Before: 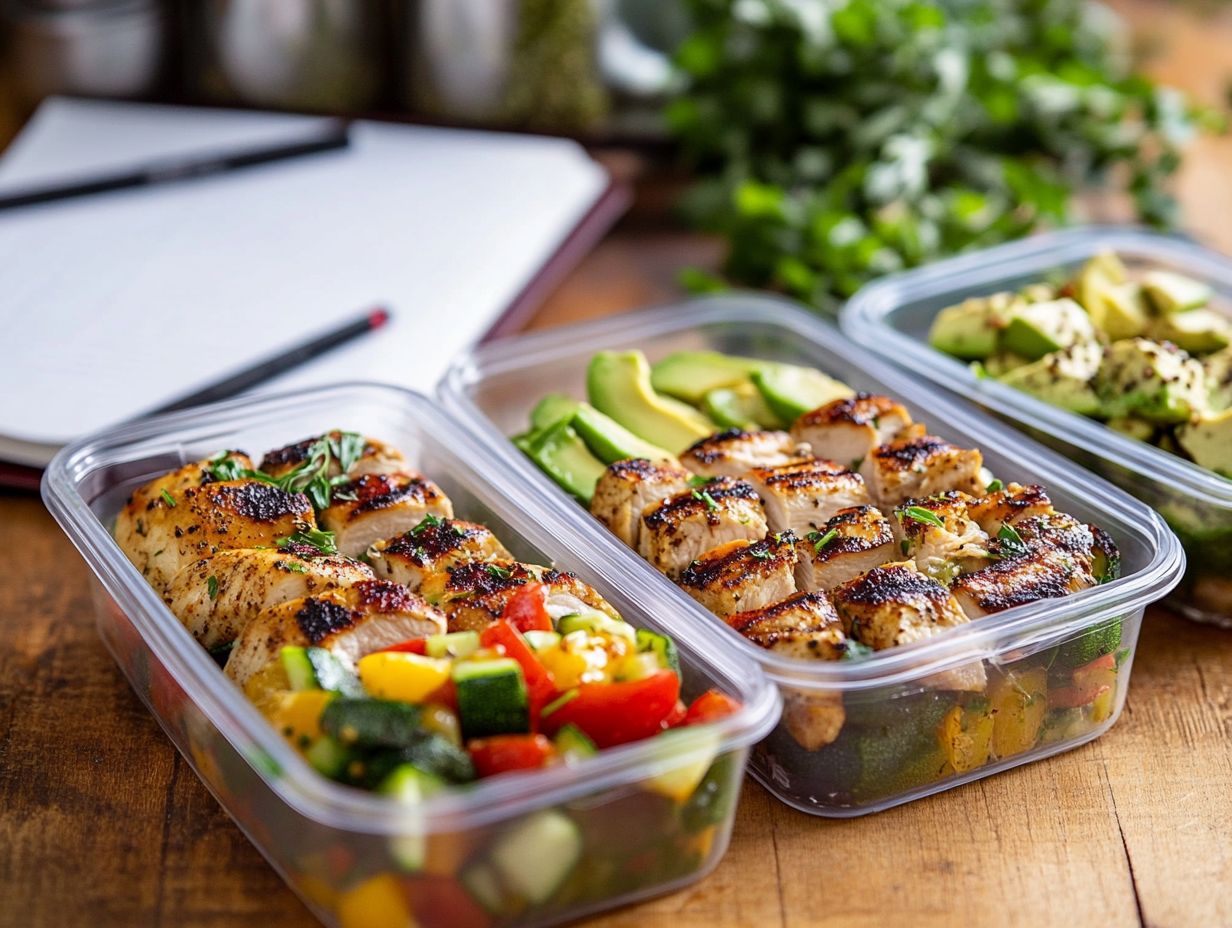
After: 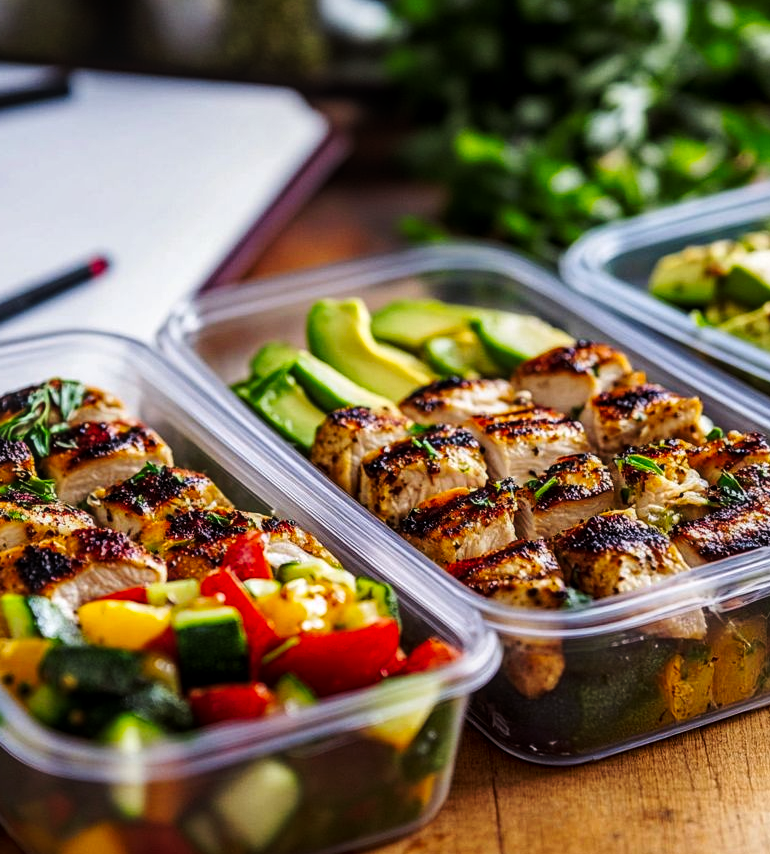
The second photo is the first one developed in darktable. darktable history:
exposure: exposure -0.043 EV, compensate highlight preservation false
tone curve: curves: ch0 [(0, 0) (0.003, 0.006) (0.011, 0.007) (0.025, 0.01) (0.044, 0.015) (0.069, 0.023) (0.1, 0.031) (0.136, 0.045) (0.177, 0.066) (0.224, 0.098) (0.277, 0.139) (0.335, 0.194) (0.399, 0.254) (0.468, 0.346) (0.543, 0.45) (0.623, 0.56) (0.709, 0.667) (0.801, 0.78) (0.898, 0.891) (1, 1)], preserve colors none
local contrast: on, module defaults
crop and rotate: left 22.798%, top 5.633%, right 14.645%, bottom 2.25%
